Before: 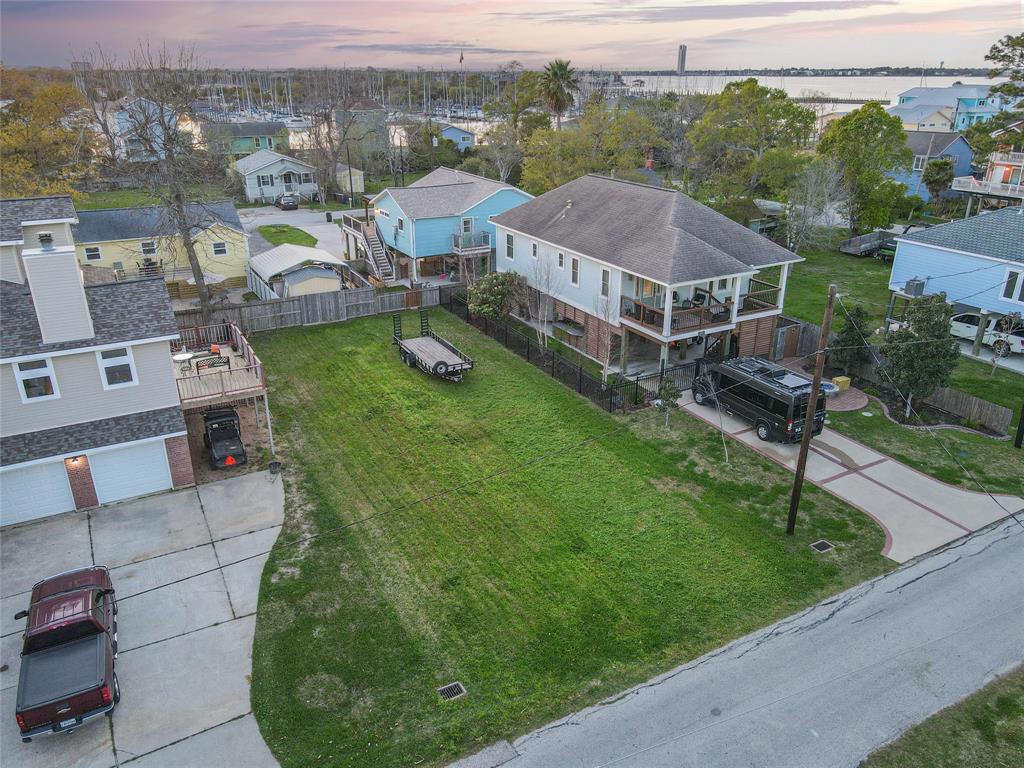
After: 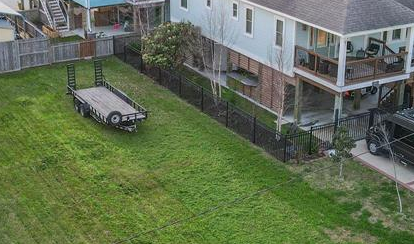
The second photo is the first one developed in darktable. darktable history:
crop: left 31.858%, top 32.657%, right 27.655%, bottom 35.465%
